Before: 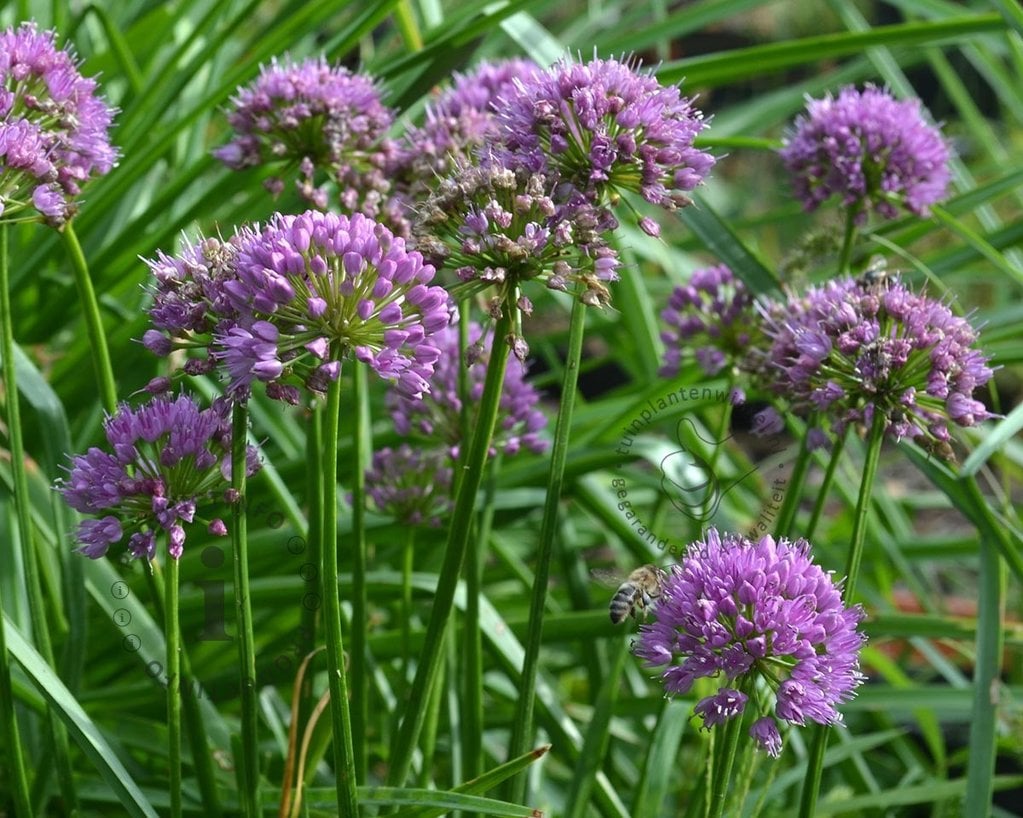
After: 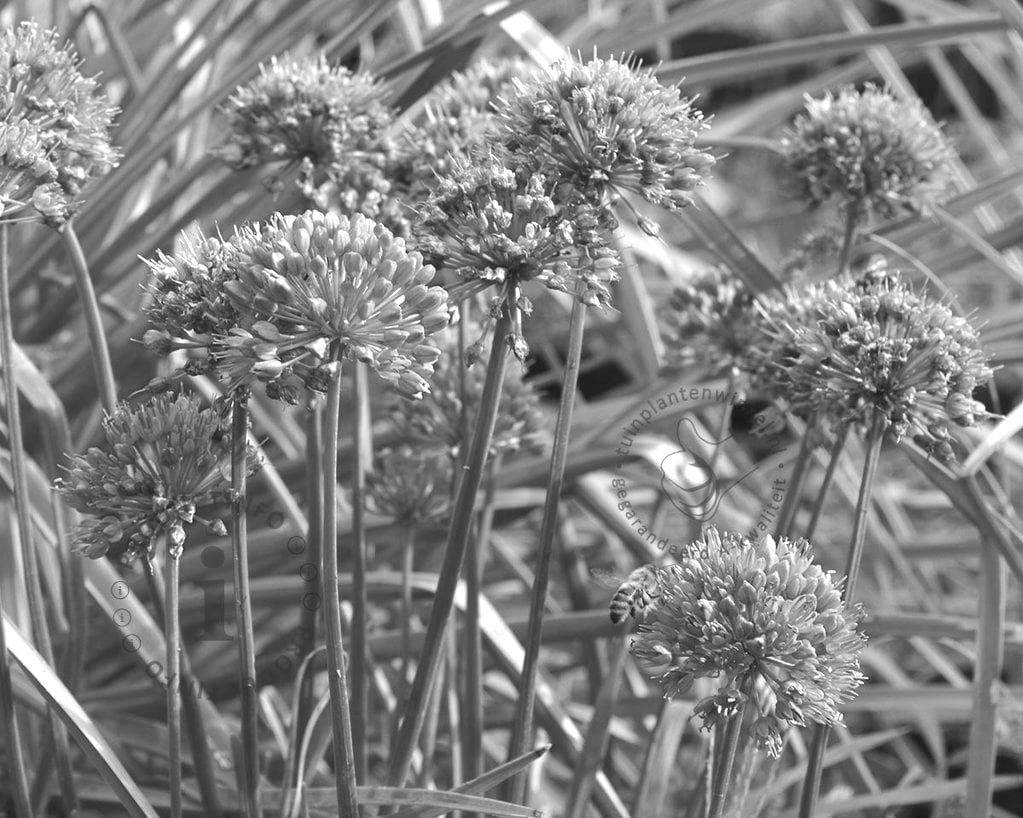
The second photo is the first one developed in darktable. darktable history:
monochrome: on, module defaults
levels: levels [0, 0.478, 1]
exposure: black level correction -0.002, exposure 0.54 EV, compensate highlight preservation false
white balance: emerald 1
